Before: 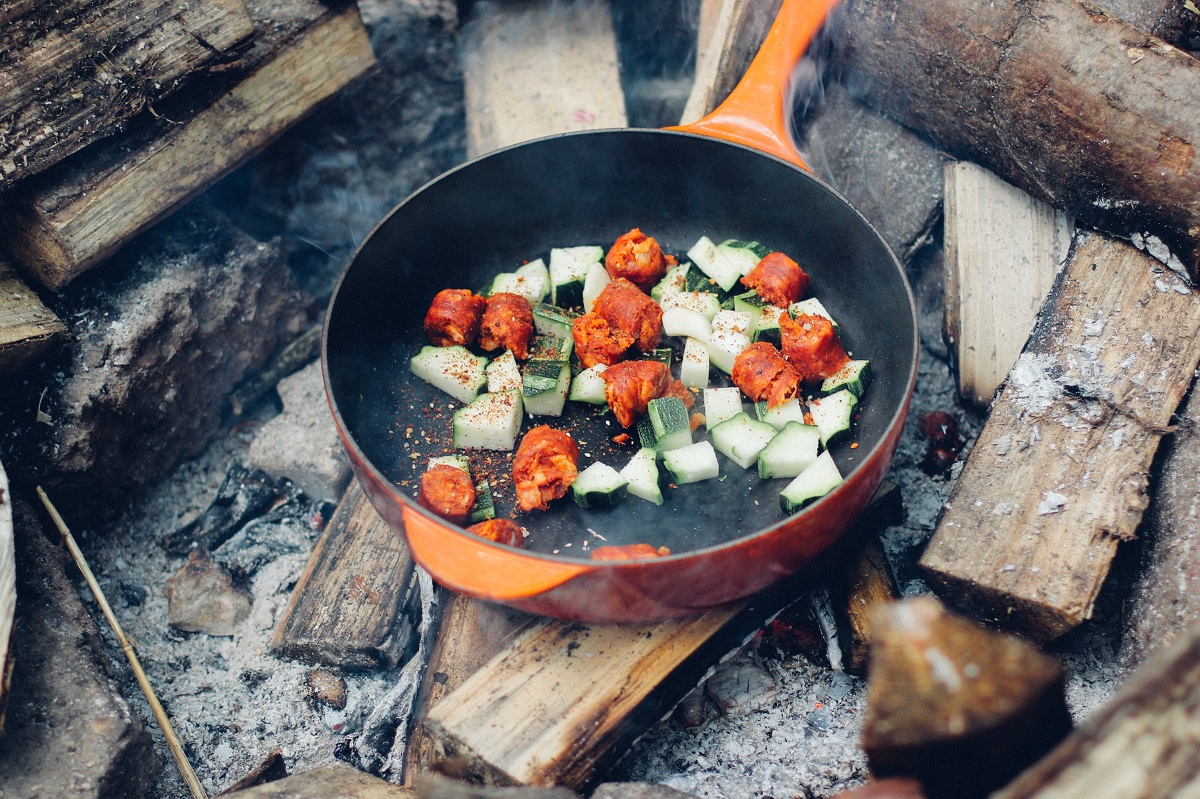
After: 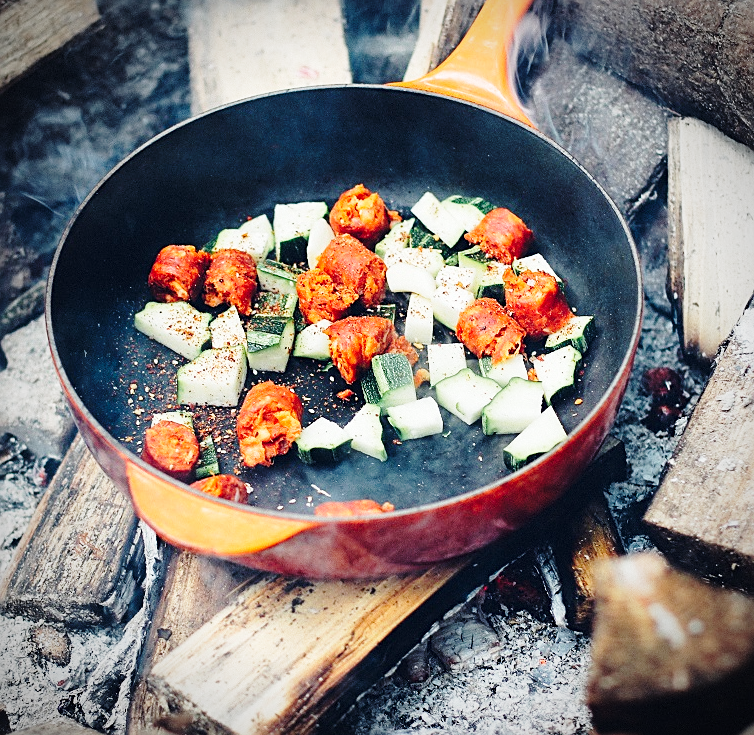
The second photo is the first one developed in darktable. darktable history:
sharpen: on, module defaults
crop and rotate: left 23.049%, top 5.628%, right 14.09%, bottom 2.269%
base curve: curves: ch0 [(0, 0) (0.028, 0.03) (0.121, 0.232) (0.46, 0.748) (0.859, 0.968) (1, 1)], preserve colors none
vignetting: unbound false
levels: mode automatic, levels [0, 0.397, 0.955]
